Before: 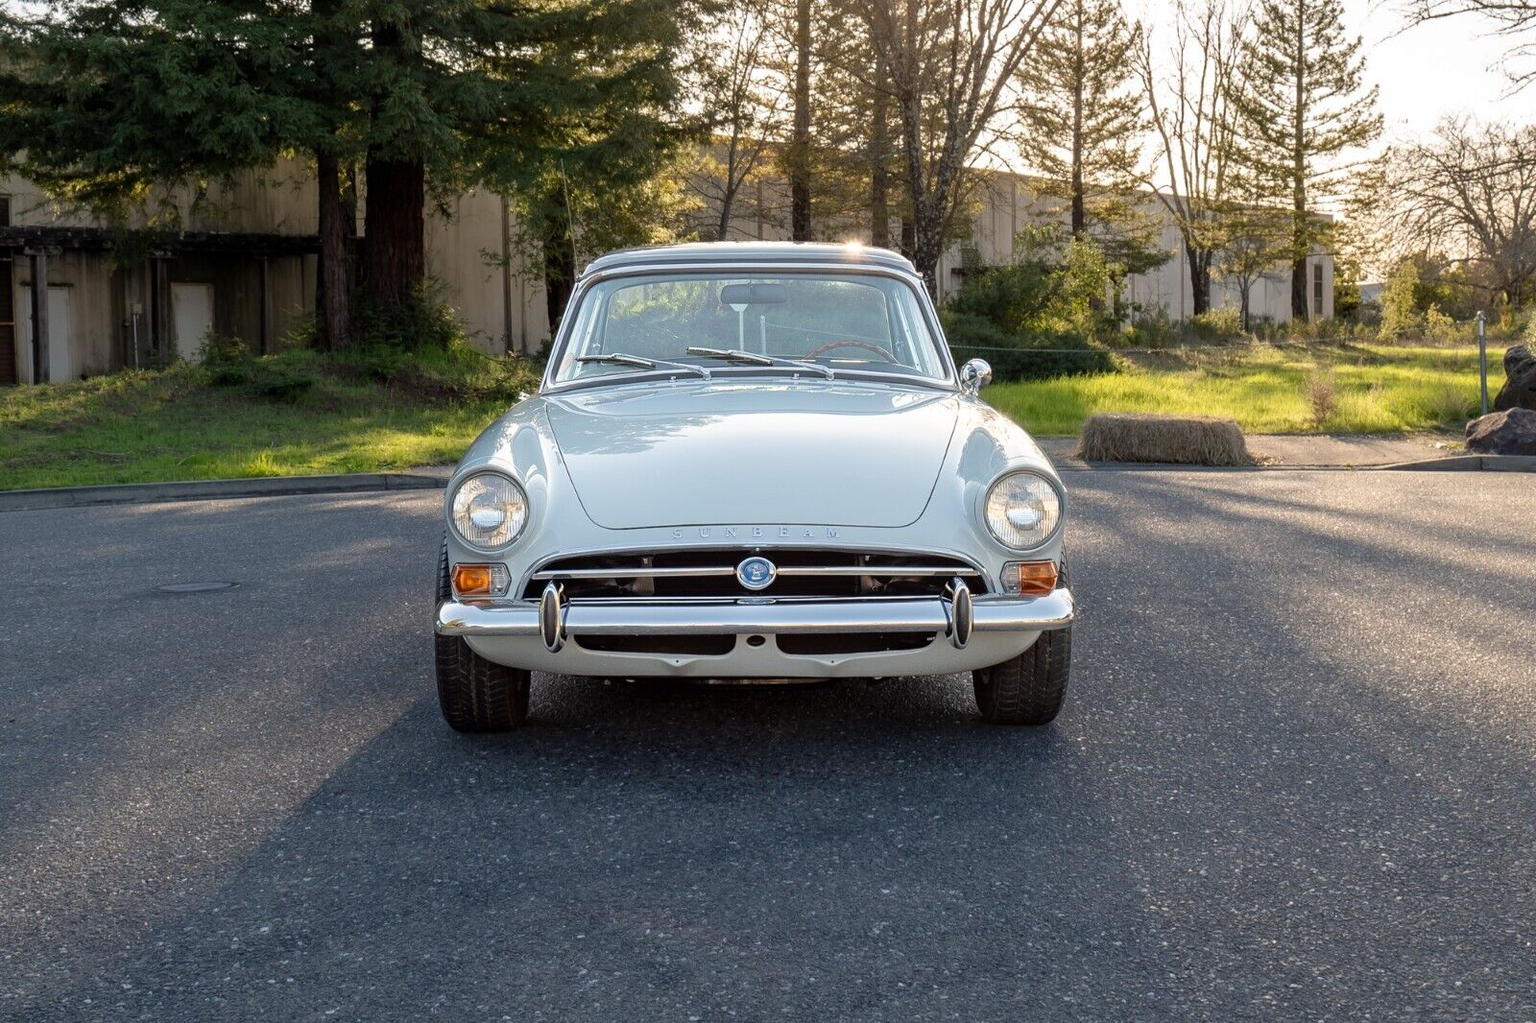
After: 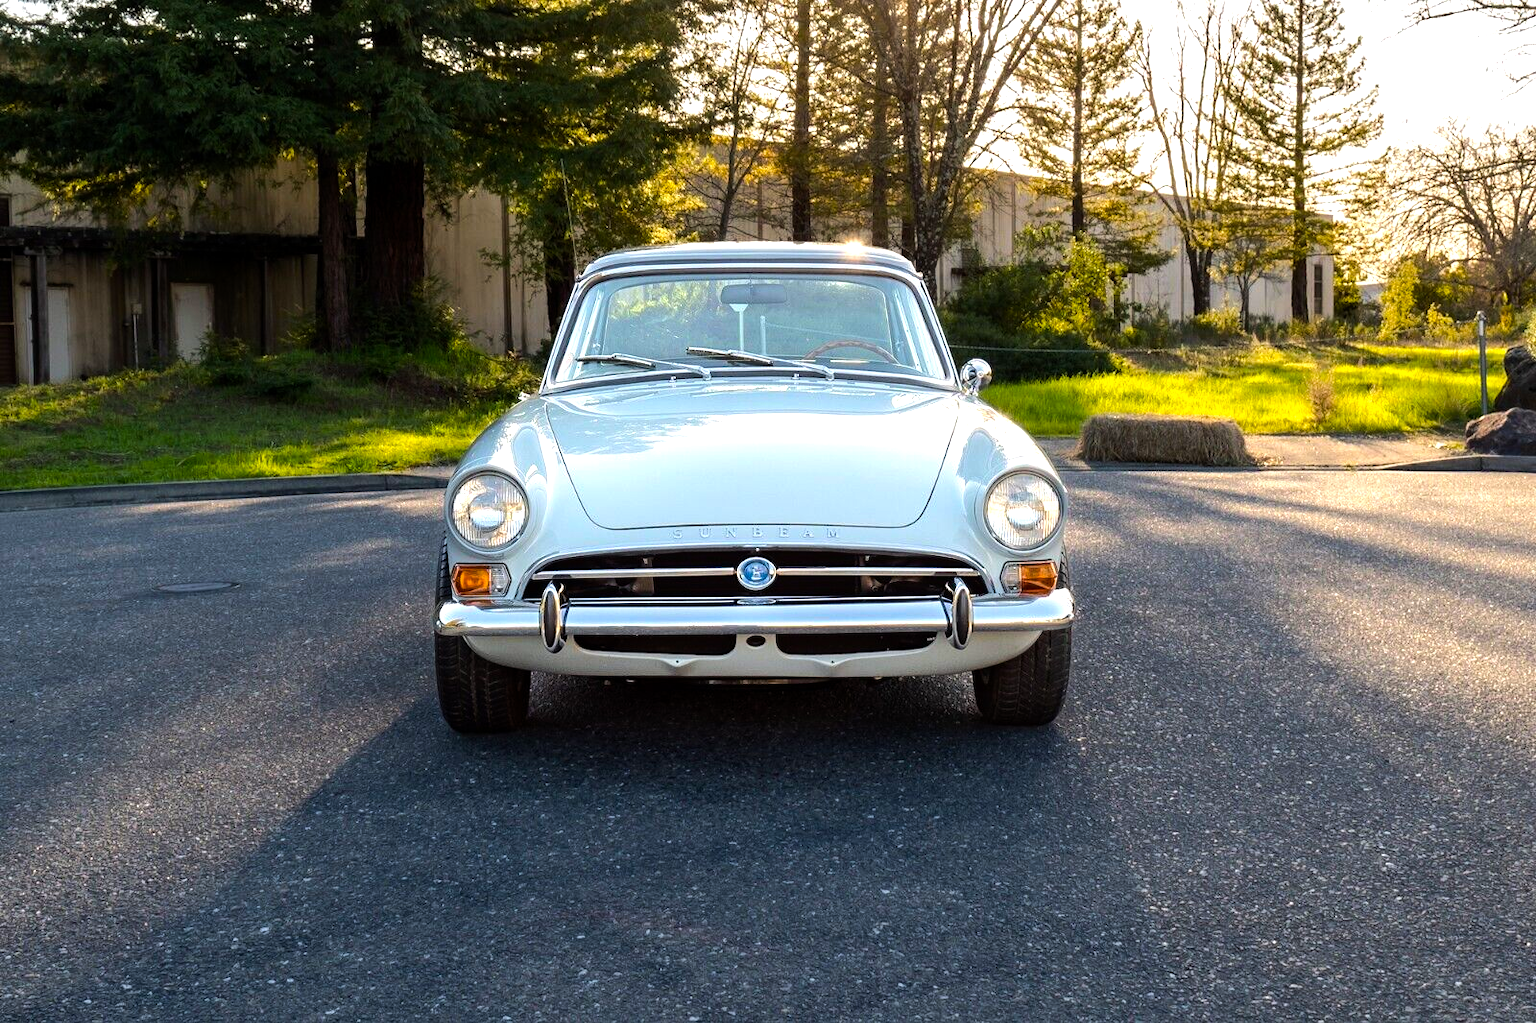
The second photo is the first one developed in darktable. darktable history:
color balance rgb: perceptual saturation grading › global saturation 30.268%, perceptual brilliance grading › highlights 17.34%, perceptual brilliance grading › mid-tones 32.716%, perceptual brilliance grading › shadows -31.81%, global vibrance 27.539%
